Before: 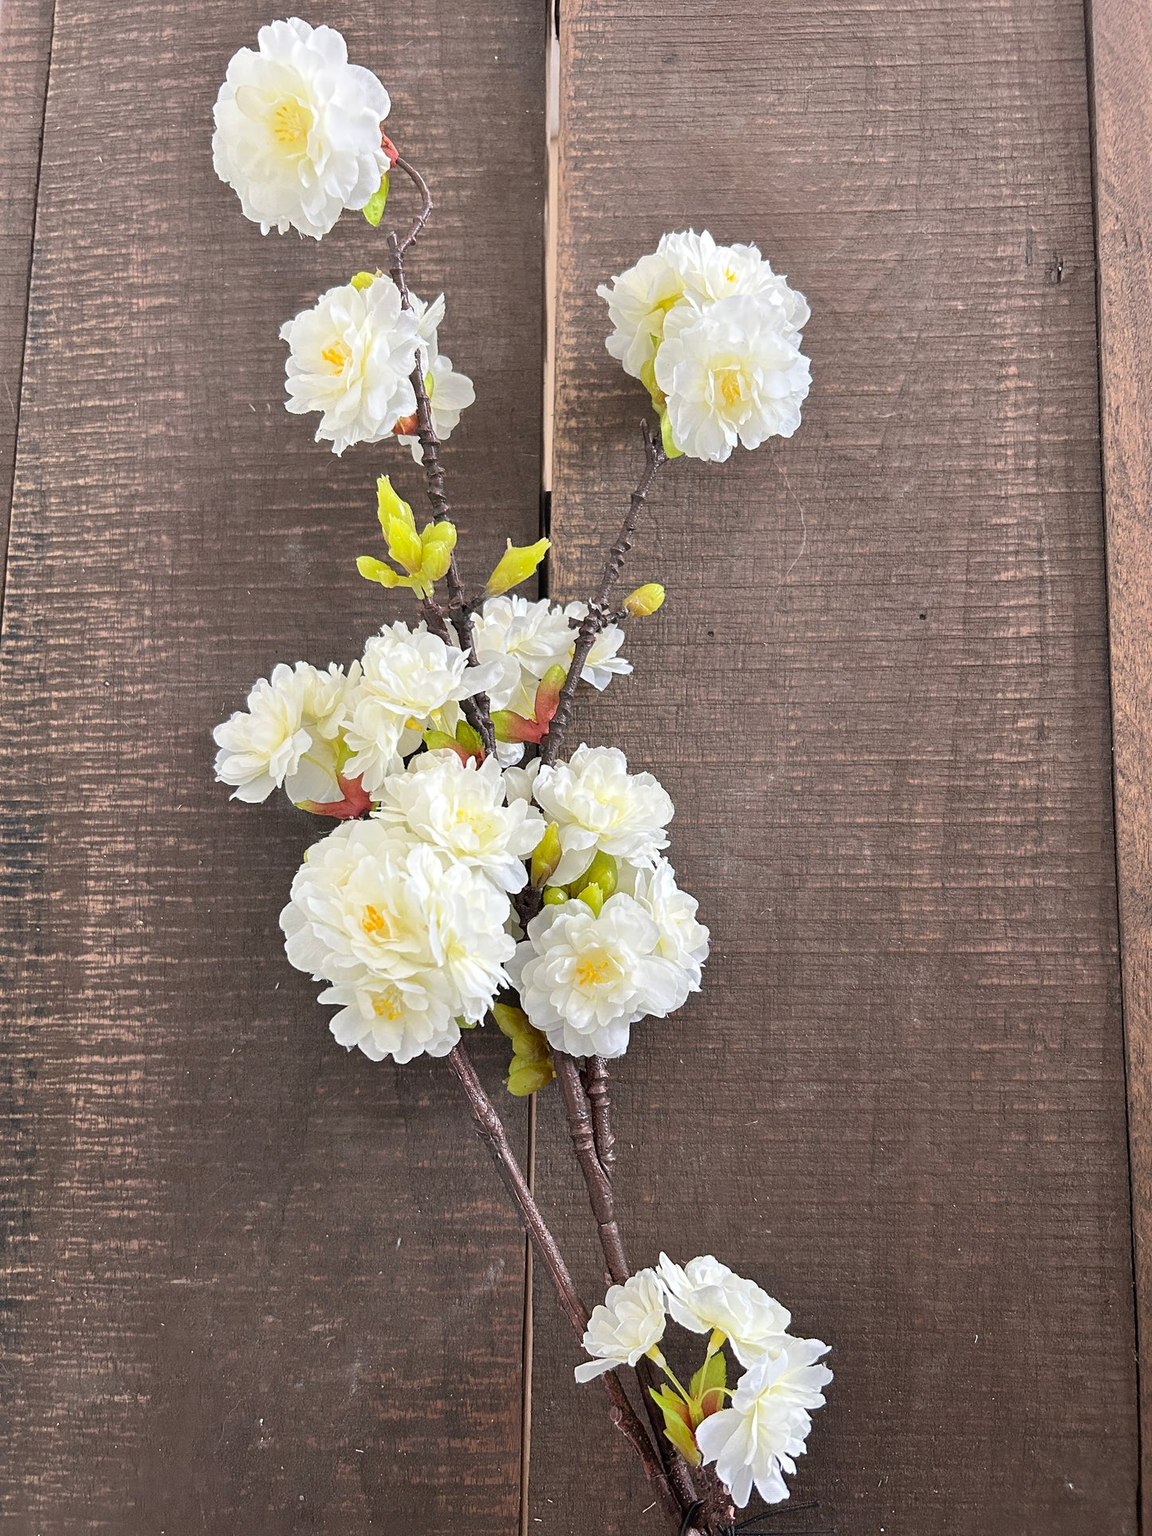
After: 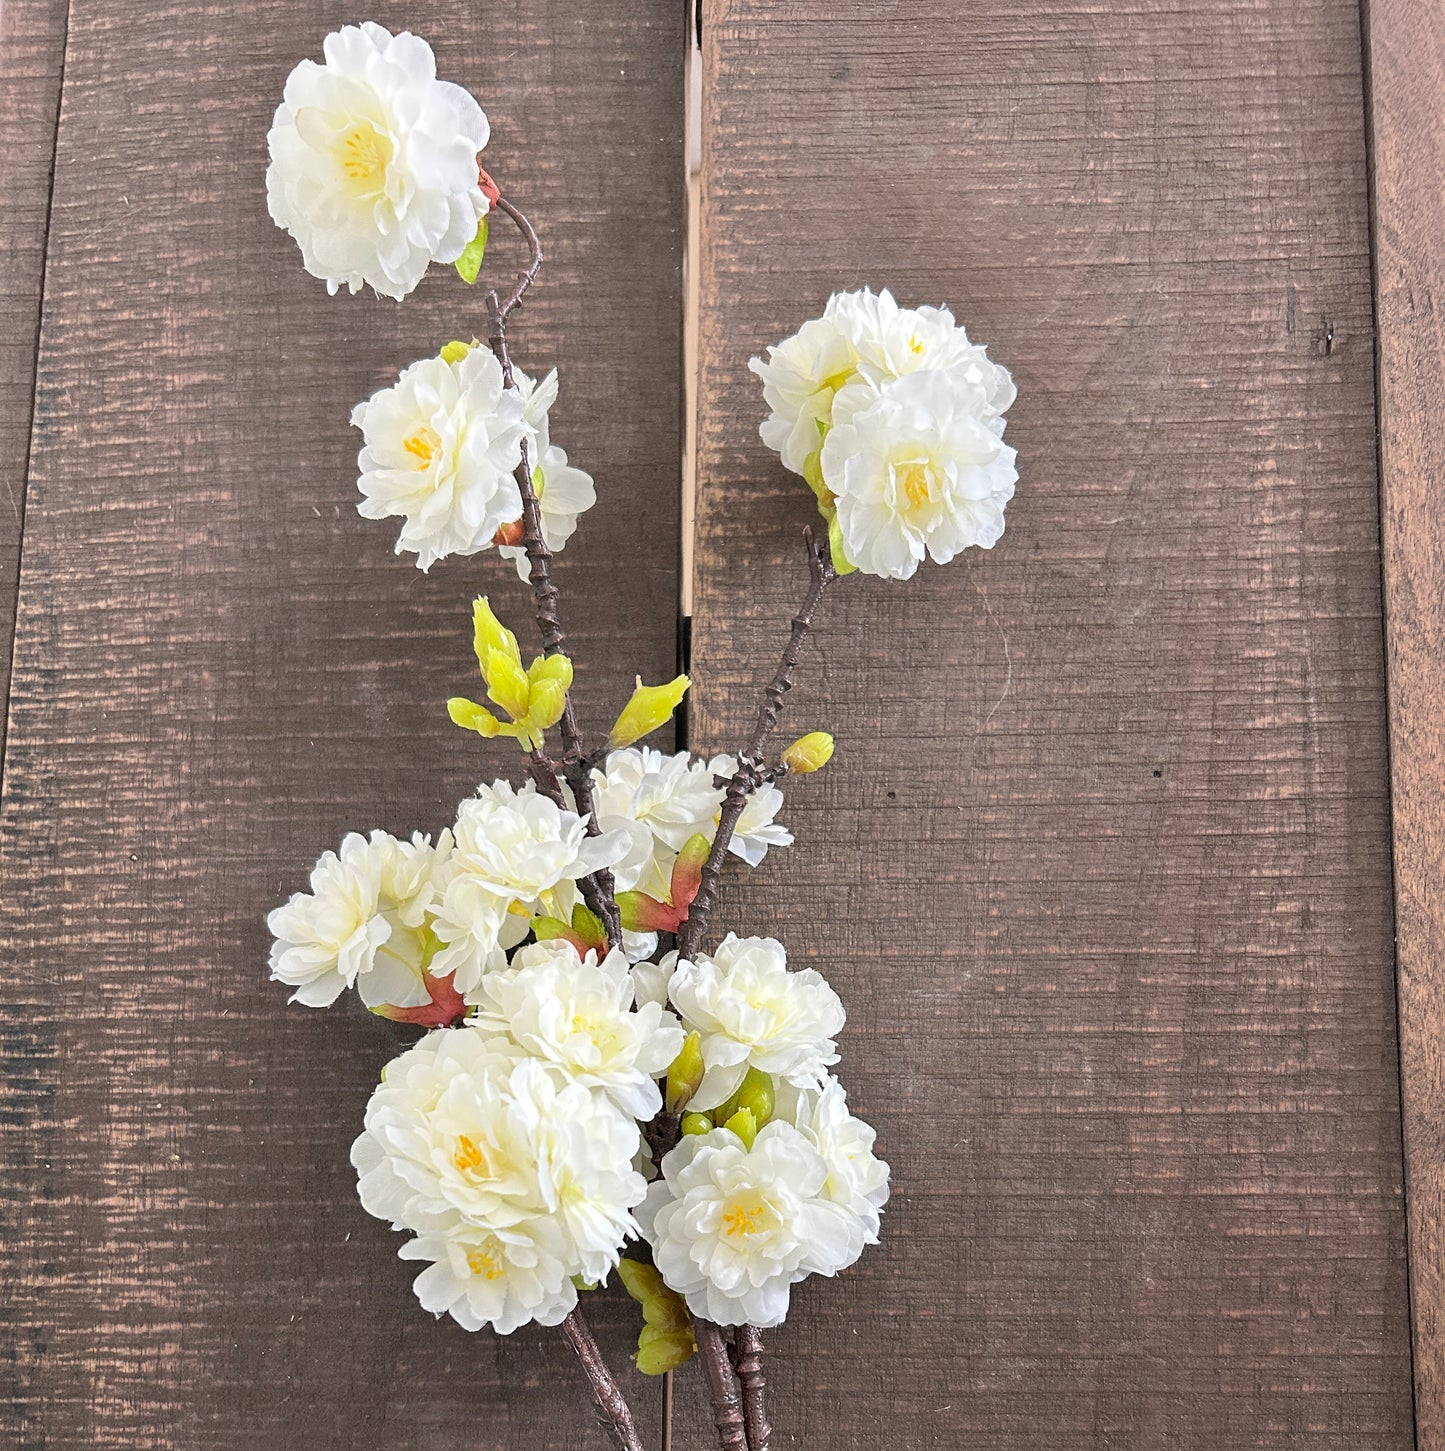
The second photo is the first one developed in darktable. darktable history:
crop: bottom 24.677%
exposure: compensate highlight preservation false
